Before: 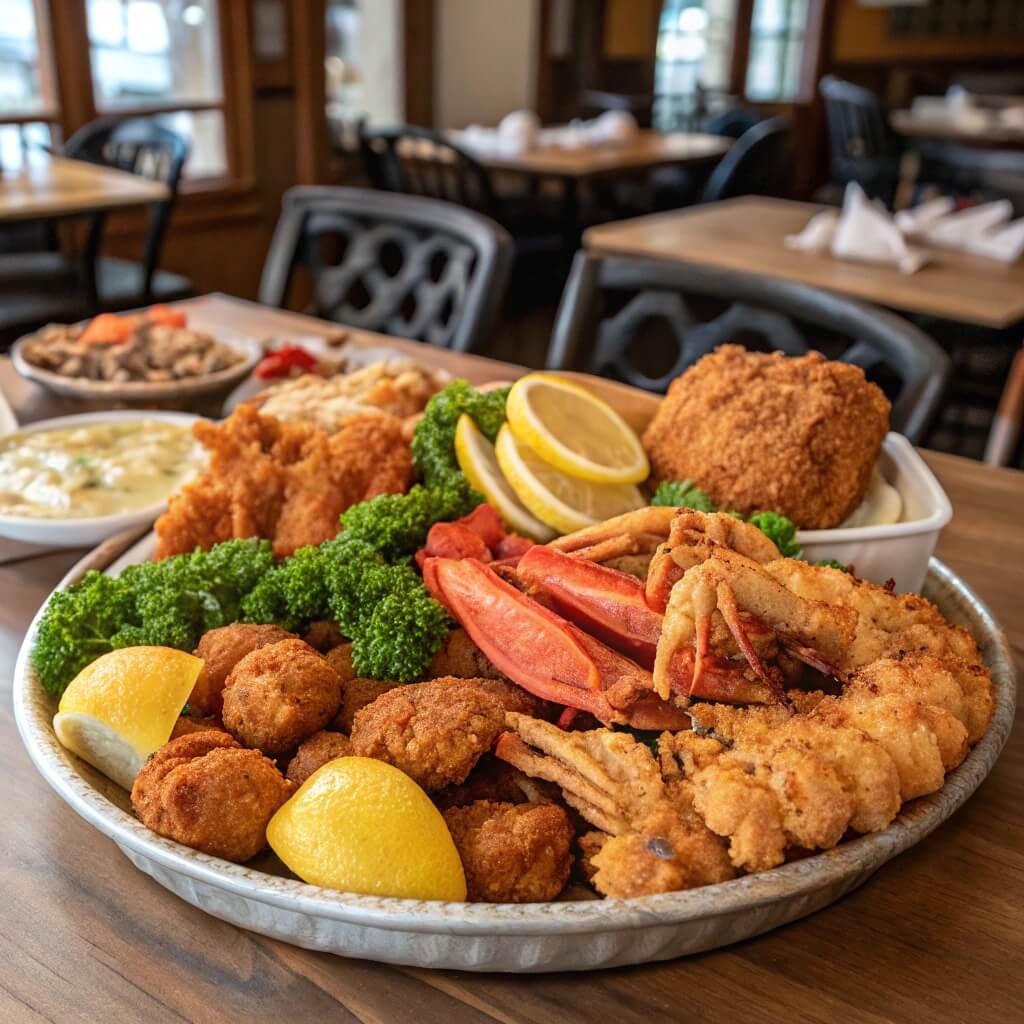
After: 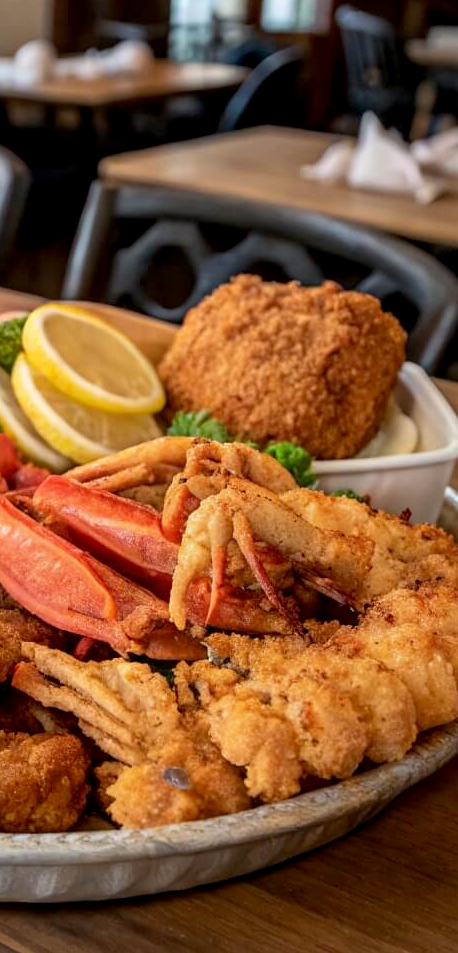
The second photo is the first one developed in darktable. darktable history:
exposure: black level correction 0.005, exposure 0.016 EV, compensate highlight preservation false
crop: left 47.272%, top 6.891%, right 7.96%
